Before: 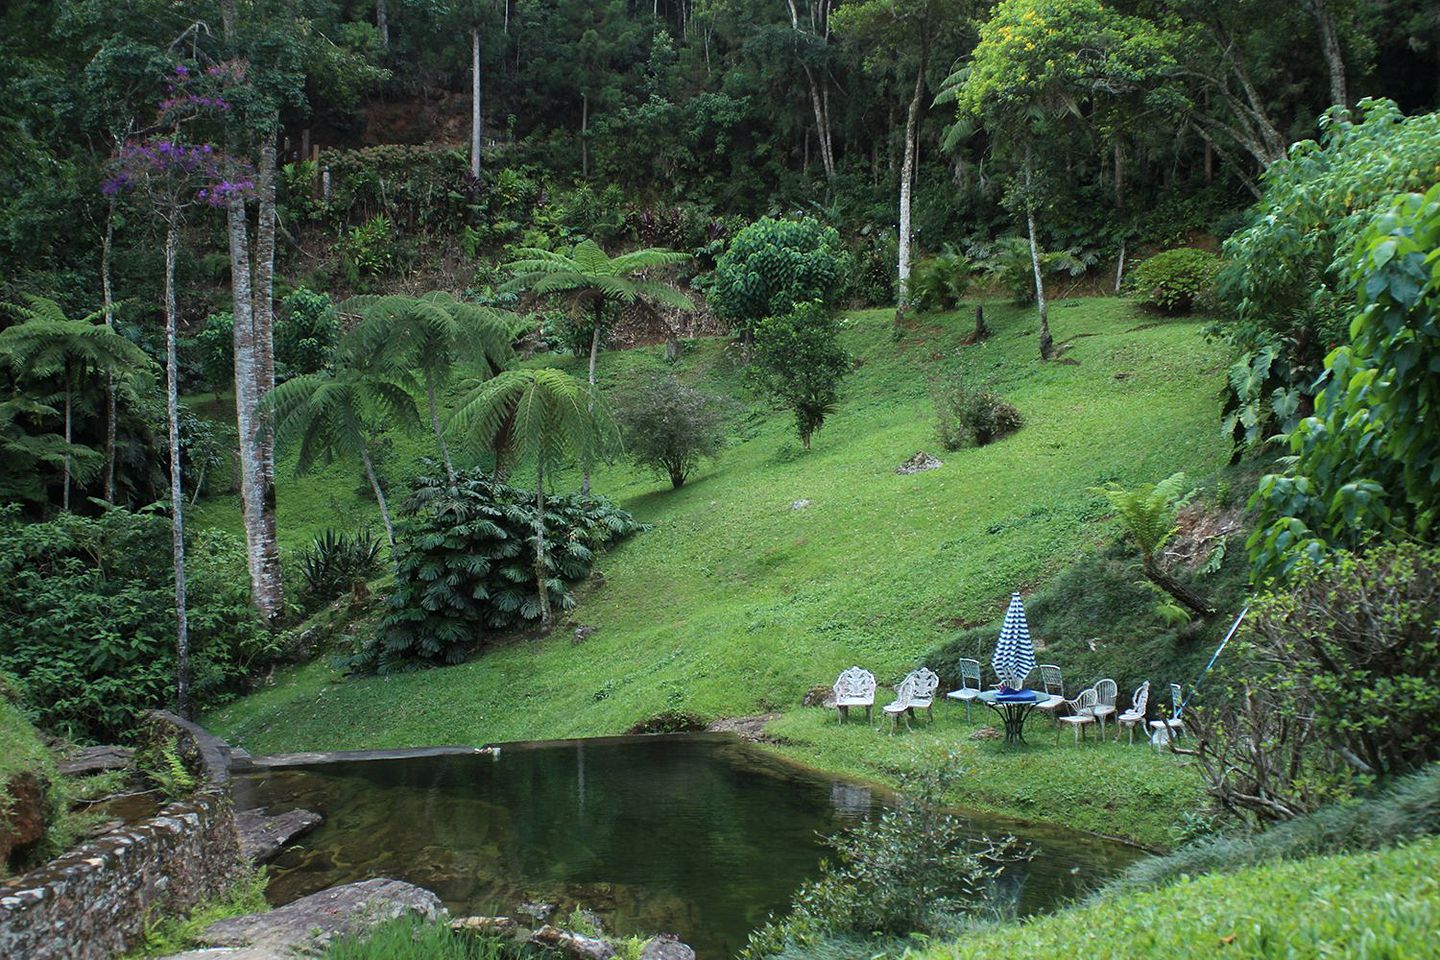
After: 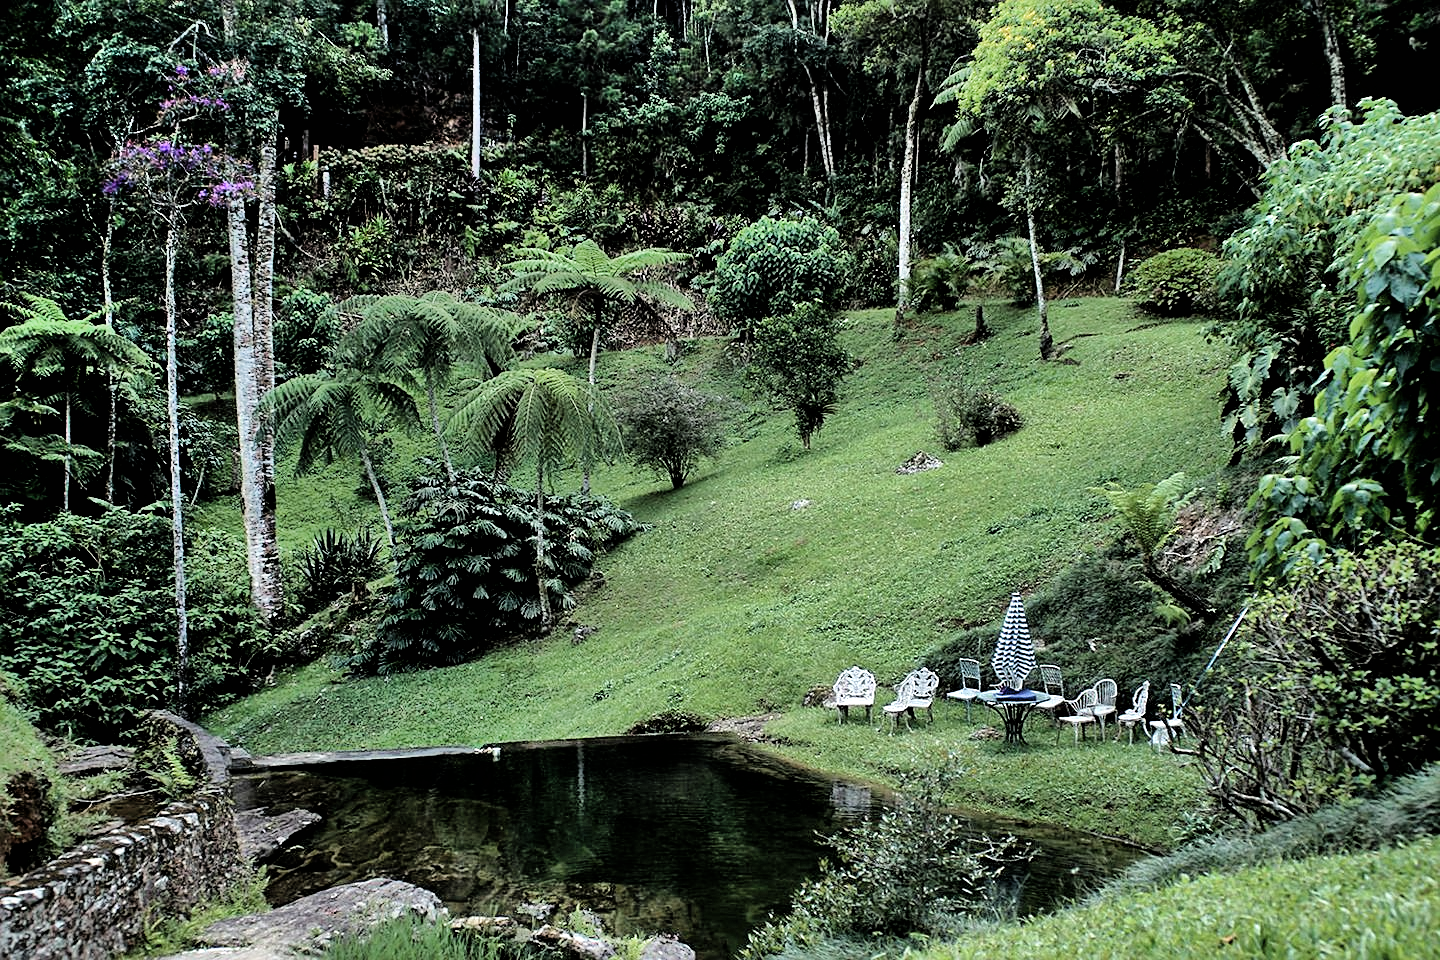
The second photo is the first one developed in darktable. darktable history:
contrast brightness saturation: contrast 0.058, brightness -0.015, saturation -0.23
filmic rgb: black relative exposure -4.9 EV, white relative exposure 2.83 EV, hardness 3.7, iterations of high-quality reconstruction 0
sharpen: on, module defaults
exposure: black level correction 0.009, compensate highlight preservation false
shadows and highlights: radius 110.07, shadows 51.28, white point adjustment 9.01, highlights -4.11, soften with gaussian
color zones: curves: ch0 [(0, 0.444) (0.143, 0.442) (0.286, 0.441) (0.429, 0.441) (0.571, 0.441) (0.714, 0.441) (0.857, 0.442) (1, 0.444)]
